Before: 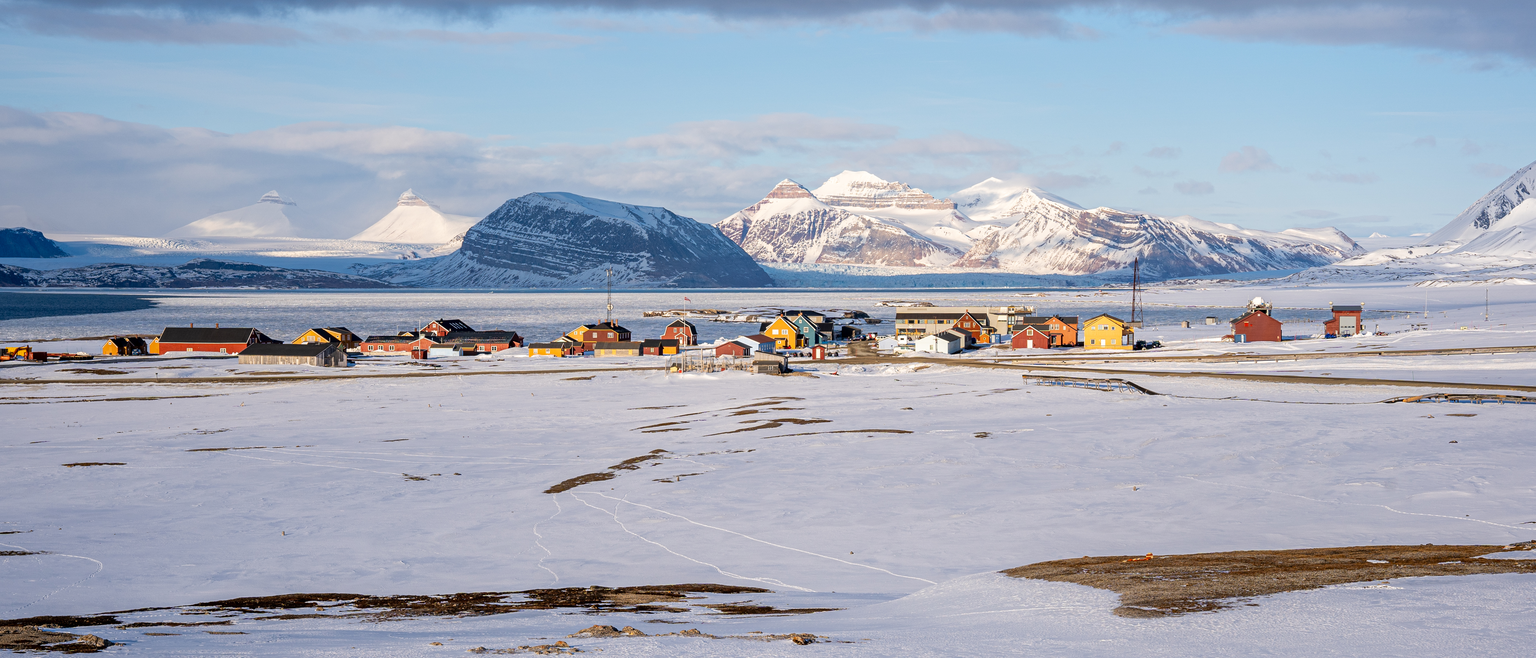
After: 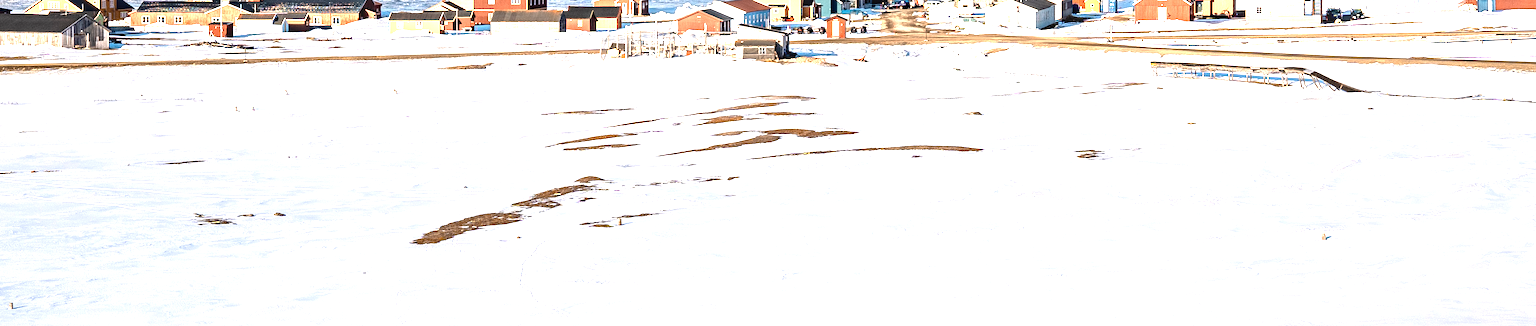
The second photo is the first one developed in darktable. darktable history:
crop: left 17.989%, top 50.981%, right 17.141%, bottom 16.868%
haze removal: compatibility mode true, adaptive false
color zones: curves: ch0 [(0.018, 0.548) (0.224, 0.64) (0.425, 0.447) (0.675, 0.575) (0.732, 0.579)]; ch1 [(0.066, 0.487) (0.25, 0.5) (0.404, 0.43) (0.75, 0.421) (0.956, 0.421)]; ch2 [(0.044, 0.561) (0.215, 0.465) (0.399, 0.544) (0.465, 0.548) (0.614, 0.447) (0.724, 0.43) (0.882, 0.623) (0.956, 0.632)]
exposure: black level correction 0, exposure 1.189 EV, compensate exposure bias true, compensate highlight preservation false
local contrast: on, module defaults
